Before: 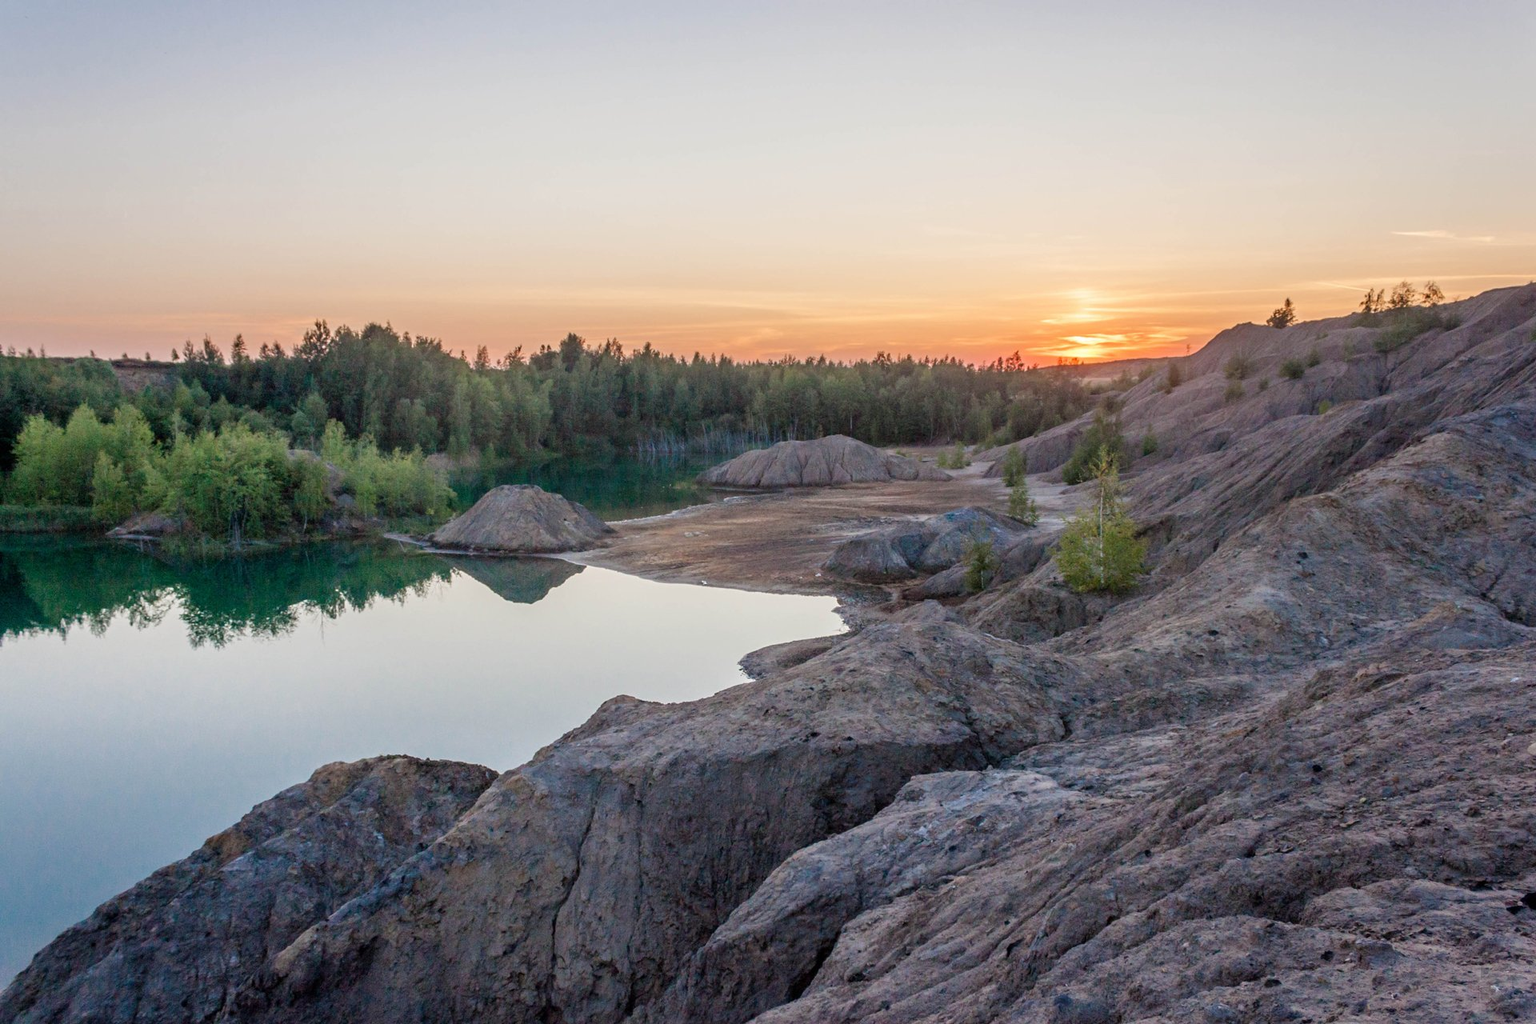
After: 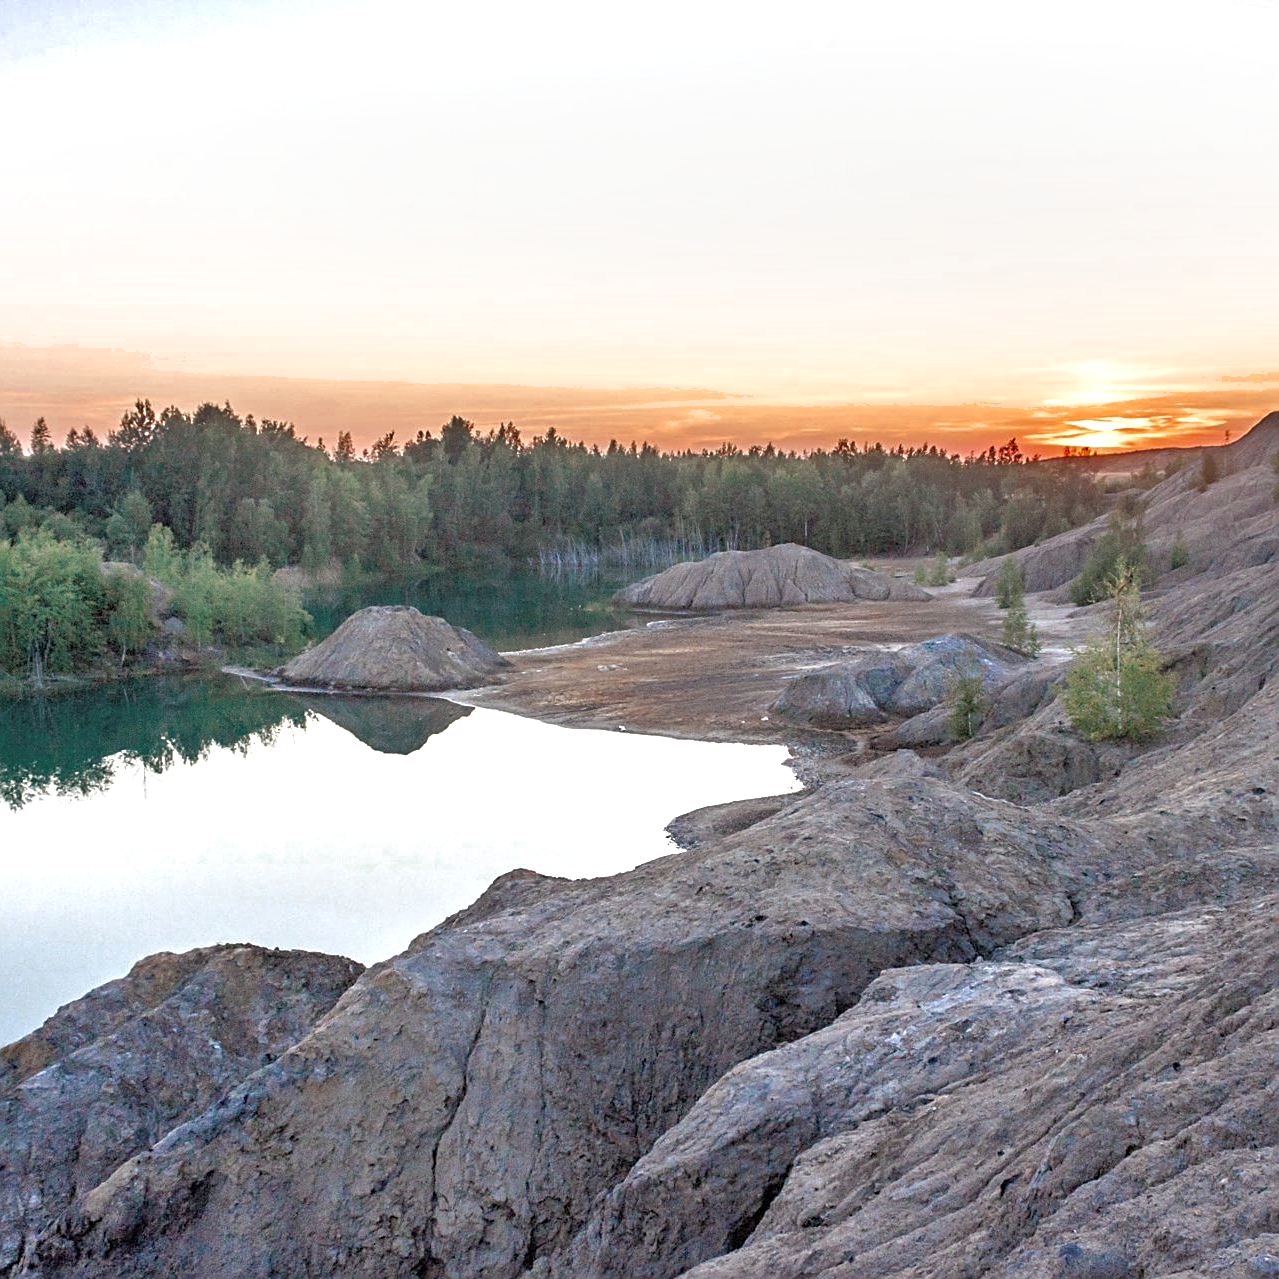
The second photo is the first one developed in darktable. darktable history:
exposure: exposure 1.153 EV, compensate exposure bias true, compensate highlight preservation false
color zones: curves: ch0 [(0, 0.5) (0.125, 0.4) (0.25, 0.5) (0.375, 0.4) (0.5, 0.4) (0.625, 0.6) (0.75, 0.6) (0.875, 0.5)]; ch1 [(0, 0.35) (0.125, 0.45) (0.25, 0.35) (0.375, 0.35) (0.5, 0.35) (0.625, 0.35) (0.75, 0.45) (0.875, 0.35)]; ch2 [(0, 0.6) (0.125, 0.5) (0.25, 0.5) (0.375, 0.6) (0.5, 0.6) (0.625, 0.5) (0.75, 0.5) (0.875, 0.5)], mix 25.62%
tone equalizer: -8 EV 0.271 EV, -7 EV 0.411 EV, -6 EV 0.44 EV, -5 EV 0.269 EV, -3 EV -0.257 EV, -2 EV -0.441 EV, -1 EV -0.437 EV, +0 EV -0.24 EV, edges refinement/feathering 500, mask exposure compensation -1.57 EV, preserve details no
shadows and highlights: shadows 58.23, soften with gaussian
sharpen: on, module defaults
crop and rotate: left 13.448%, right 19.897%
